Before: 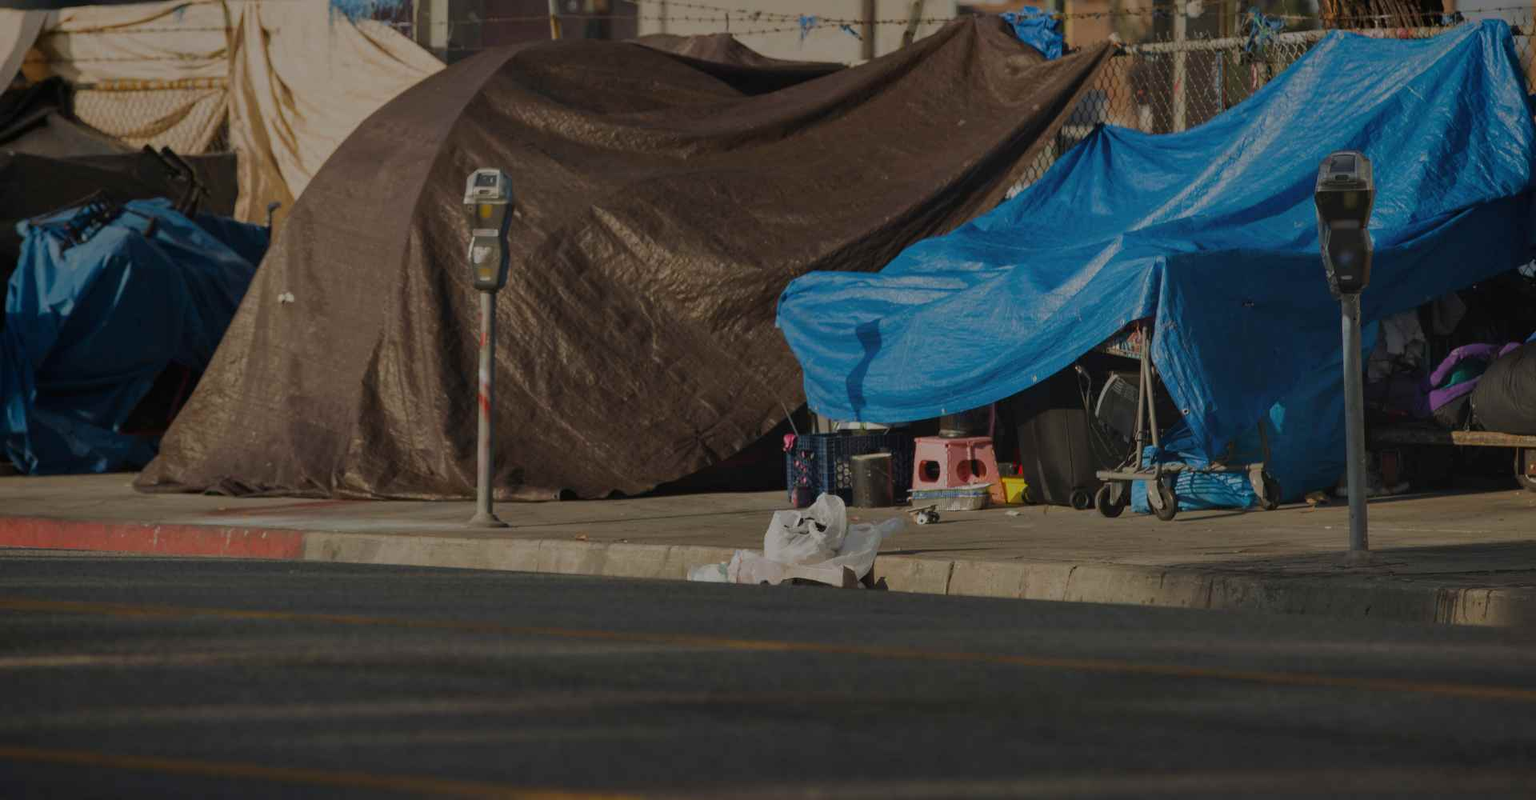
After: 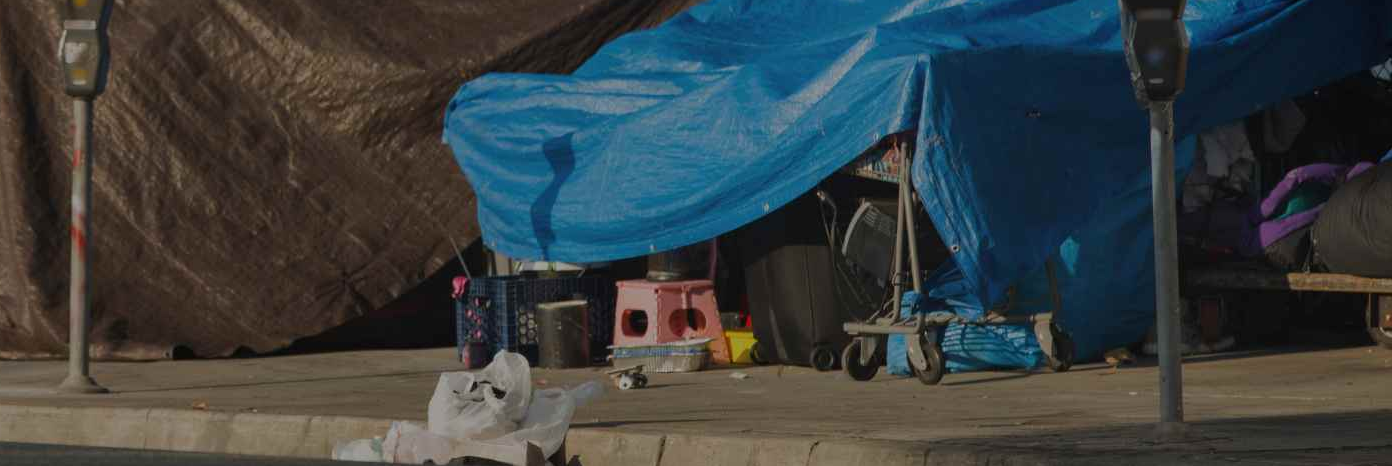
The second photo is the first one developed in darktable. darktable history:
crop and rotate: left 27.455%, top 26.629%, bottom 26.742%
